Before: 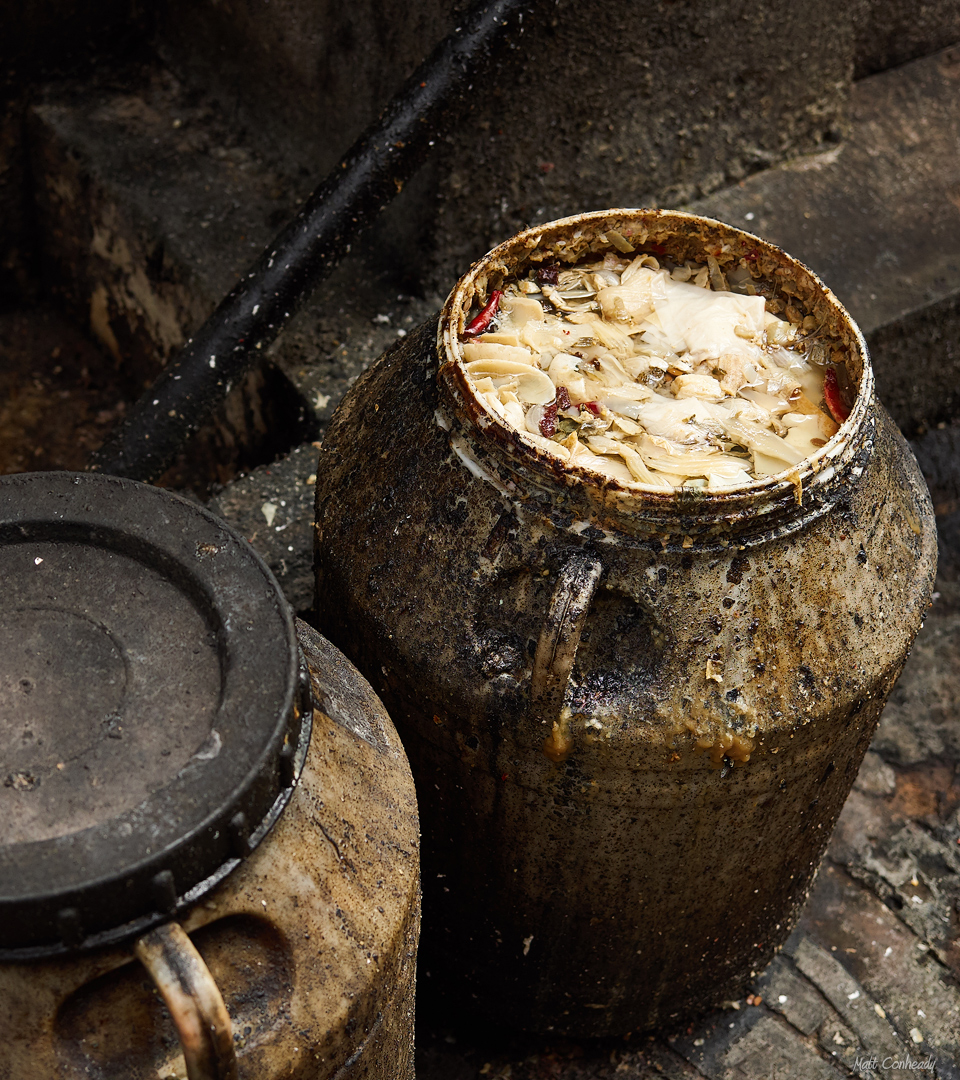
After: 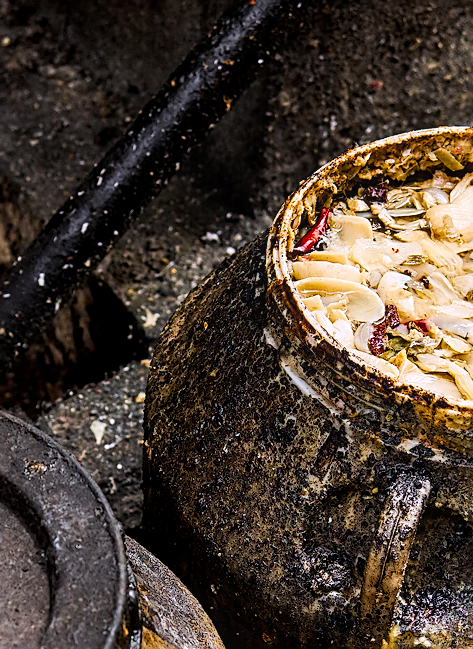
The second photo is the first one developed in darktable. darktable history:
crop: left 17.835%, top 7.675%, right 32.881%, bottom 32.213%
white balance: red 1.004, blue 1.096
tone curve: curves: ch0 [(0, 0) (0.004, 0.001) (0.133, 0.112) (0.325, 0.362) (0.832, 0.893) (1, 1)], color space Lab, linked channels, preserve colors none
sharpen: on, module defaults
local contrast: on, module defaults
shadows and highlights: shadows 32.83, highlights -47.7, soften with gaussian
color balance rgb: linear chroma grading › global chroma 8.12%, perceptual saturation grading › global saturation 9.07%, perceptual saturation grading › highlights -13.84%, perceptual saturation grading › mid-tones 14.88%, perceptual saturation grading › shadows 22.8%, perceptual brilliance grading › highlights 2.61%, global vibrance 12.07%
